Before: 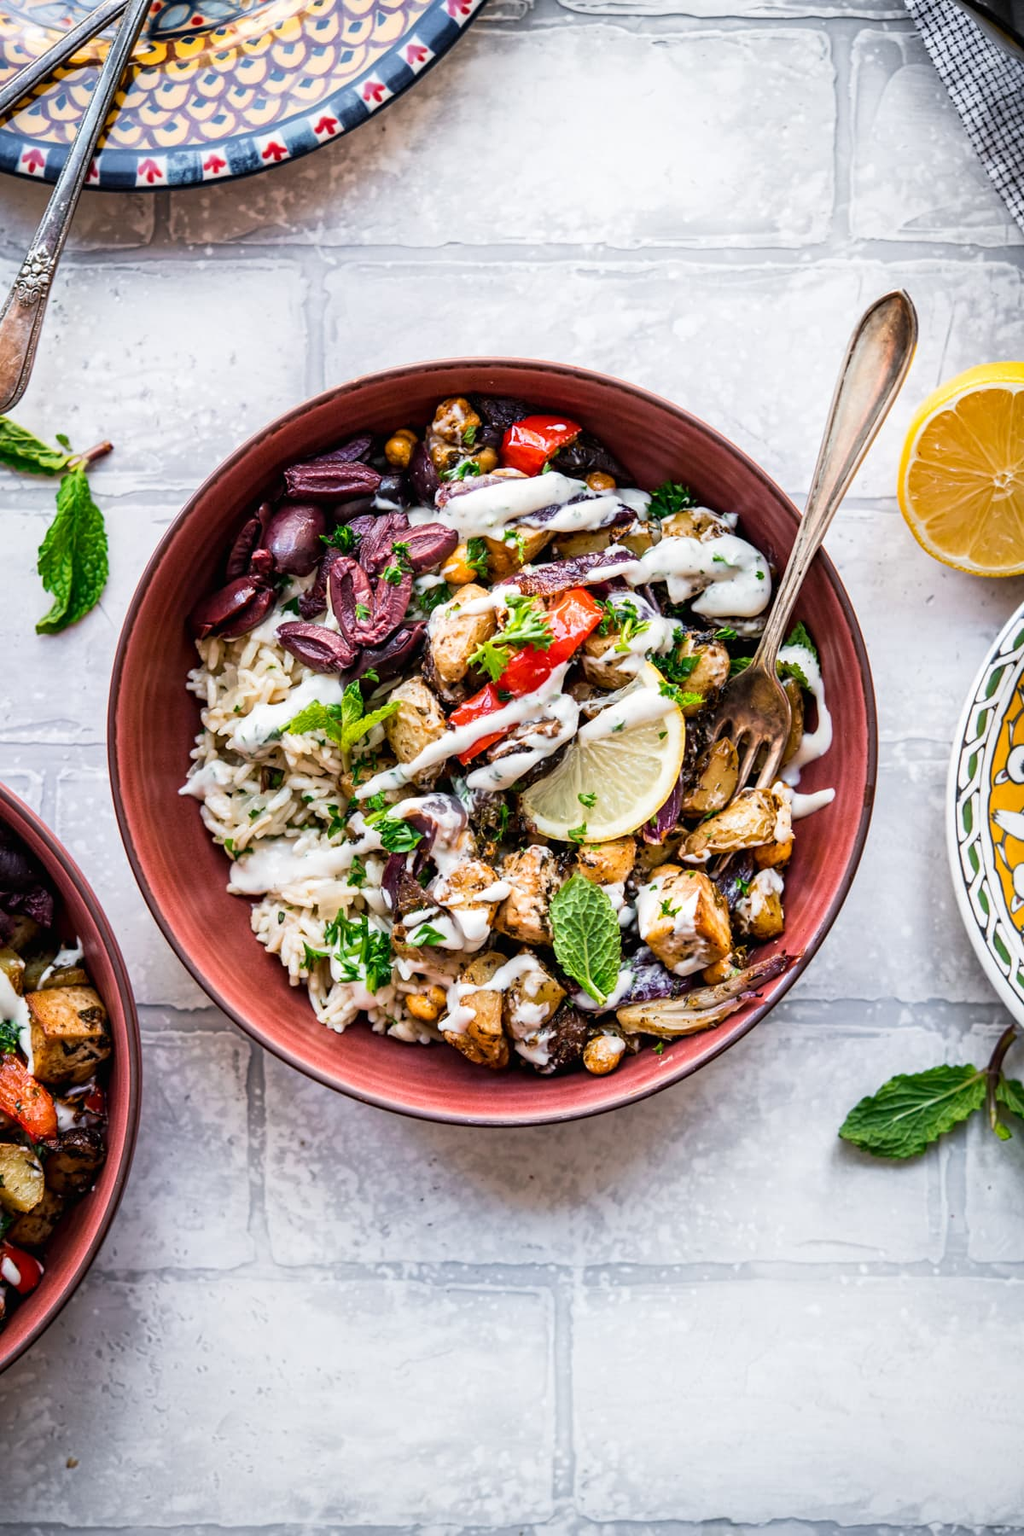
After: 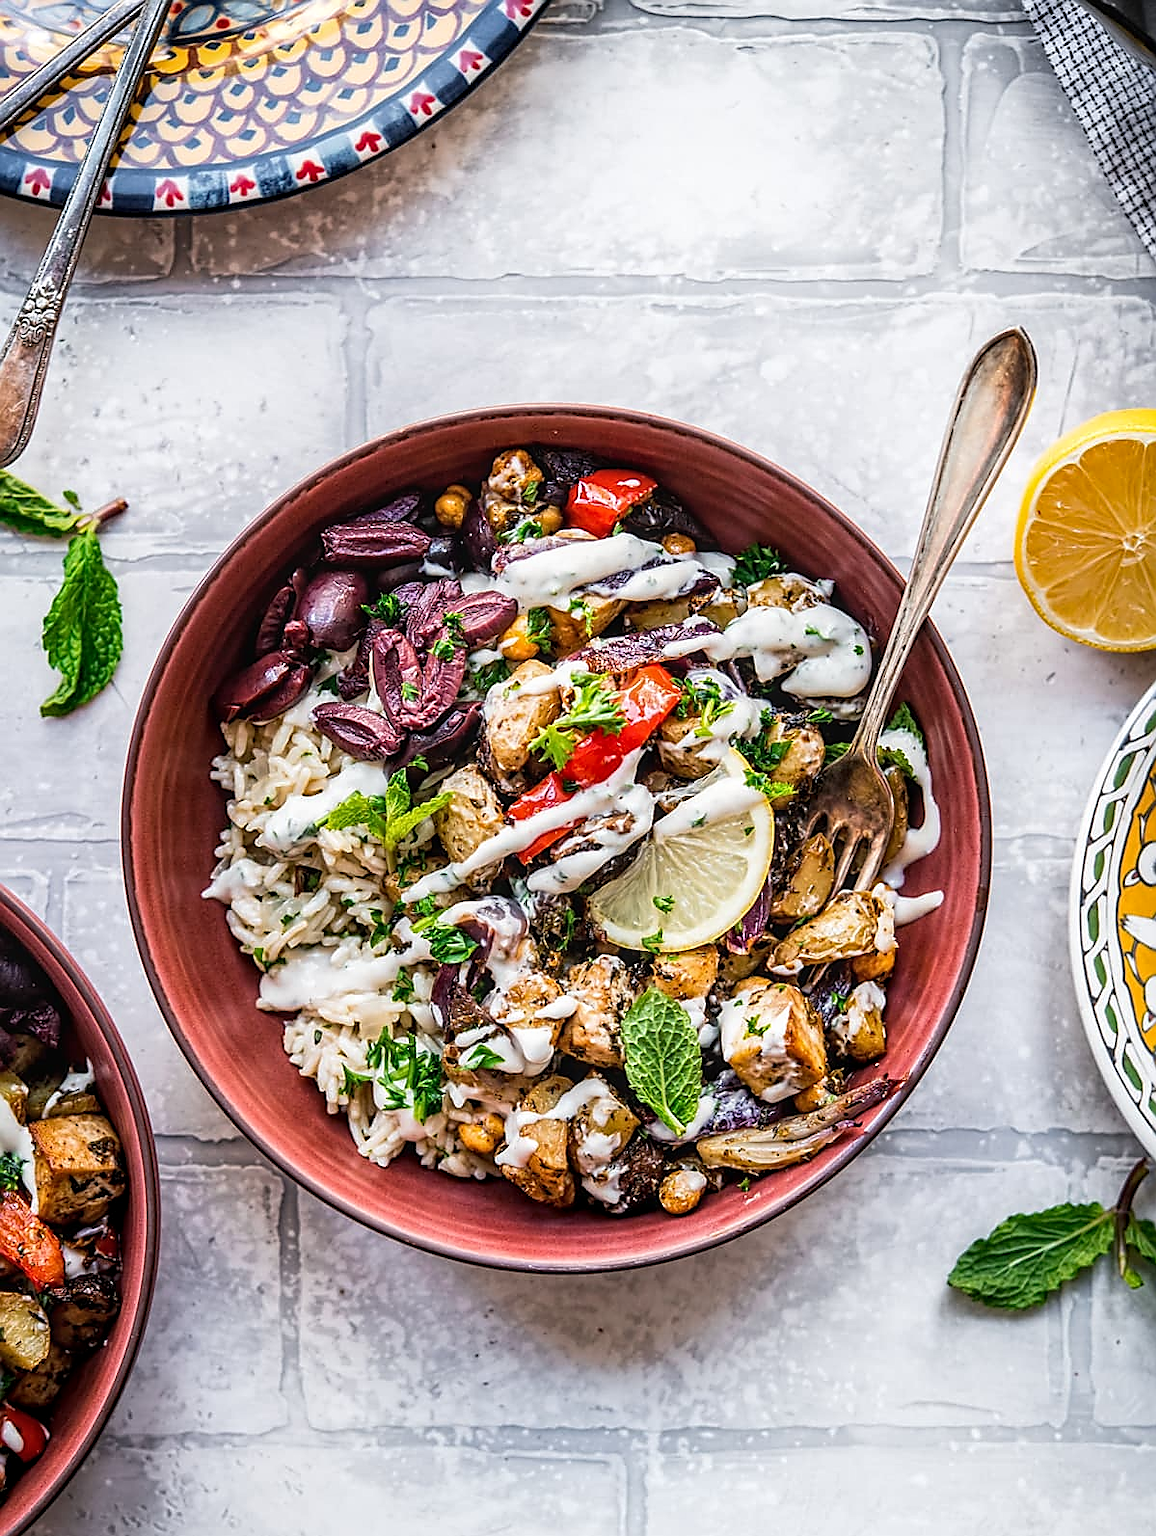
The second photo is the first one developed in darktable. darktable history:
local contrast: on, module defaults
crop and rotate: top 0%, bottom 11.499%
sharpen: radius 1.407, amount 1.233, threshold 0.697
